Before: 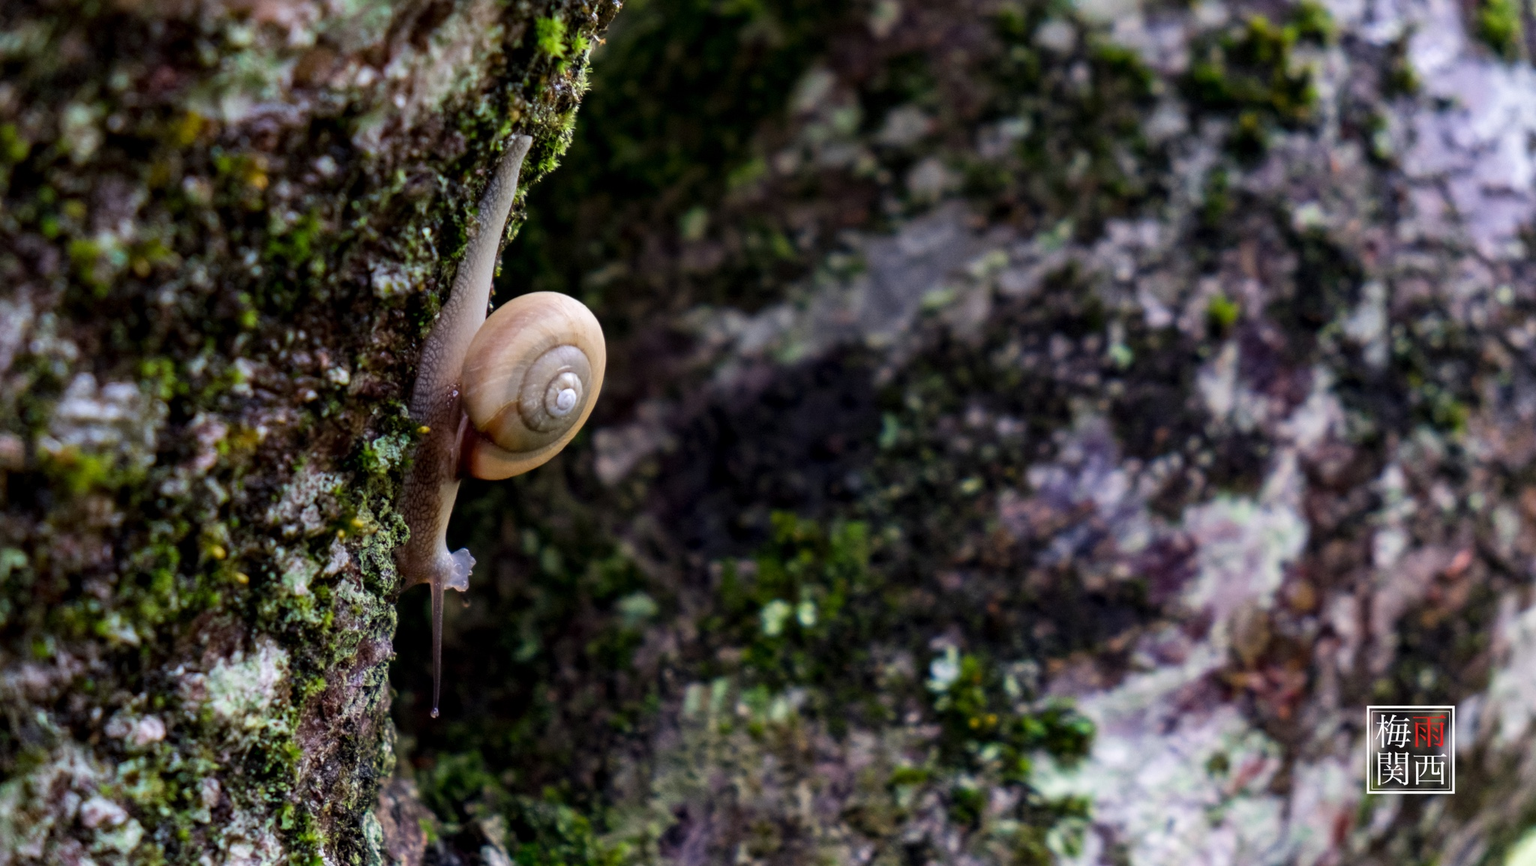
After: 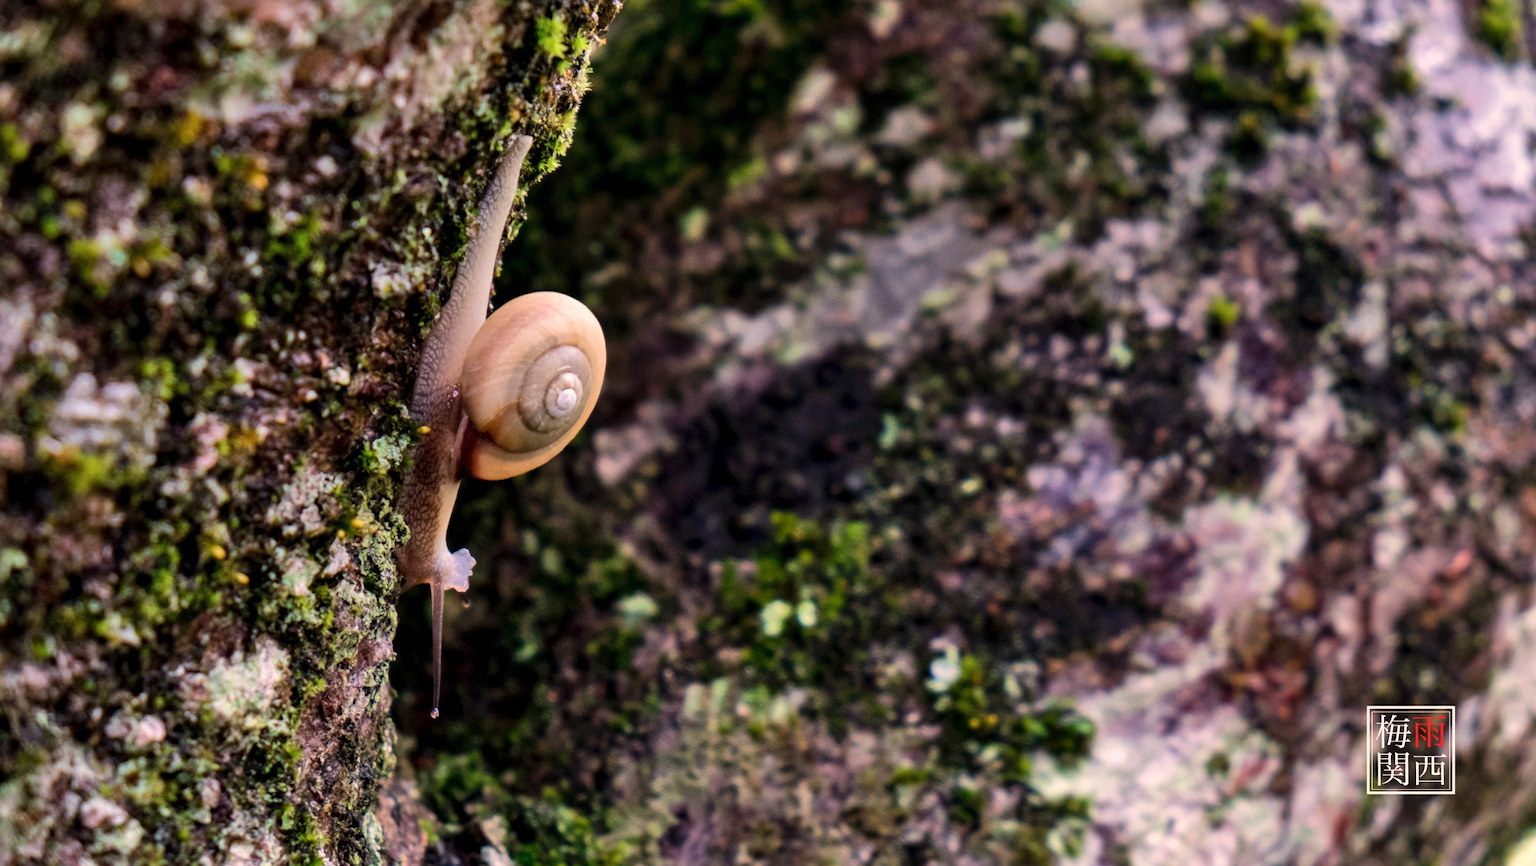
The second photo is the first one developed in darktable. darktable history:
shadows and highlights: soften with gaussian
white balance: red 1.127, blue 0.943
